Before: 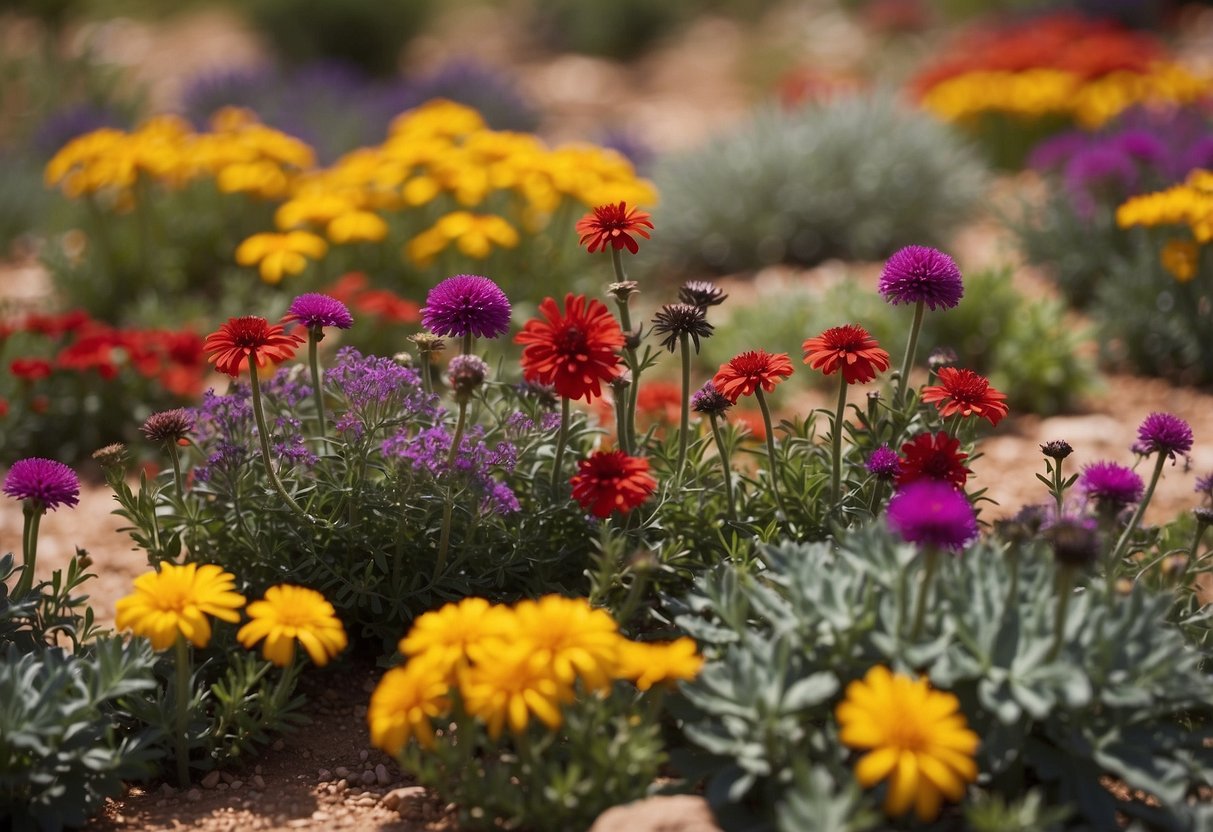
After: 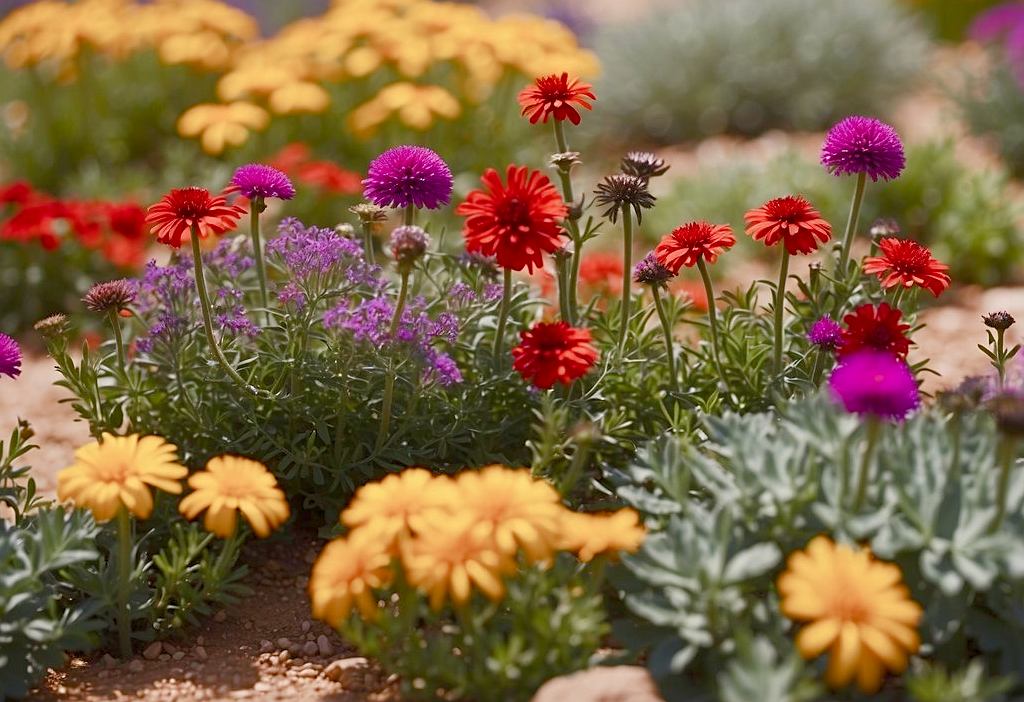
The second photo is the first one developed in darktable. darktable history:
color balance rgb: shadows lift › chroma 1%, shadows lift › hue 113°, highlights gain › chroma 0.2%, highlights gain › hue 333°, perceptual saturation grading › global saturation 20%, perceptual saturation grading › highlights -50%, perceptual saturation grading › shadows 25%, contrast -20%
sharpen: radius 2.529, amount 0.323
exposure: exposure 0.515 EV, compensate highlight preservation false
crop and rotate: left 4.842%, top 15.51%, right 10.668%
